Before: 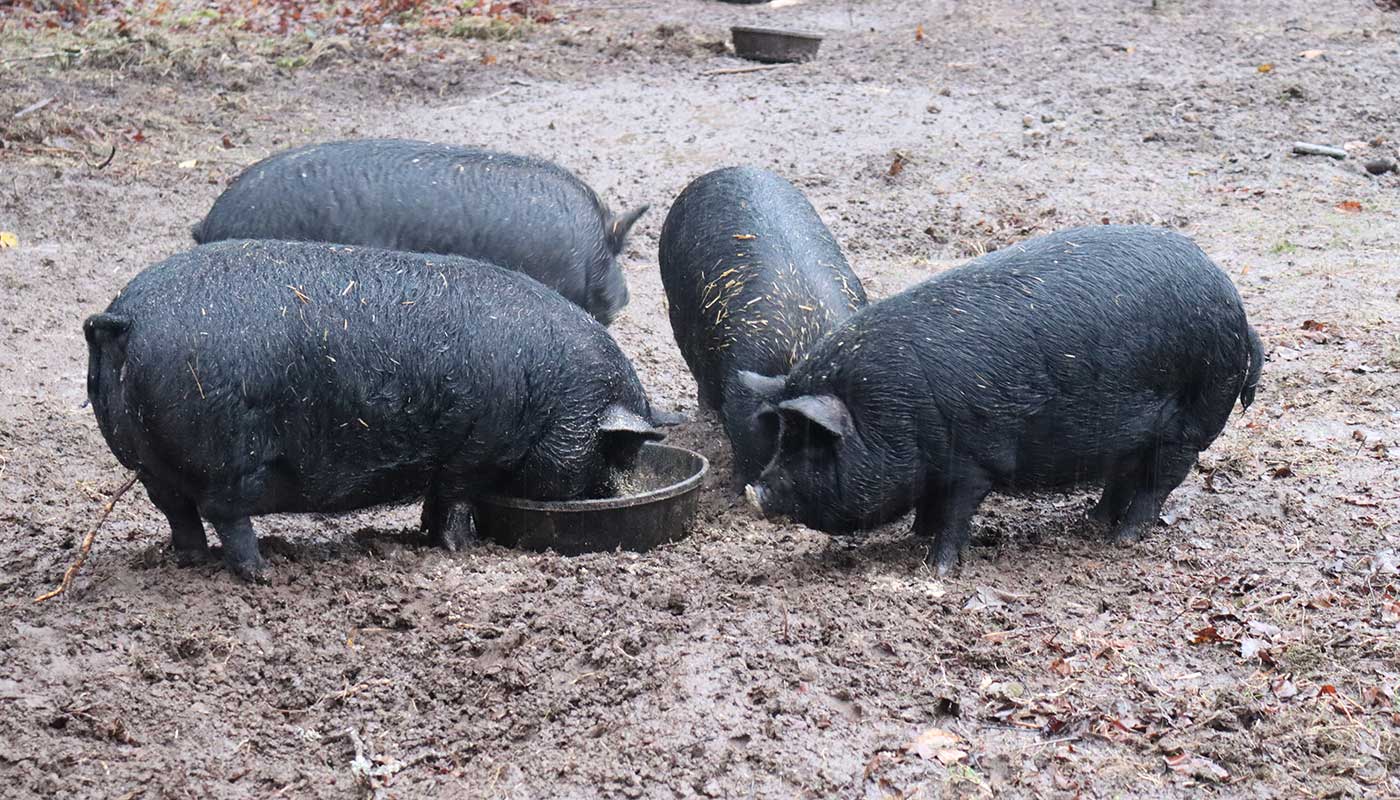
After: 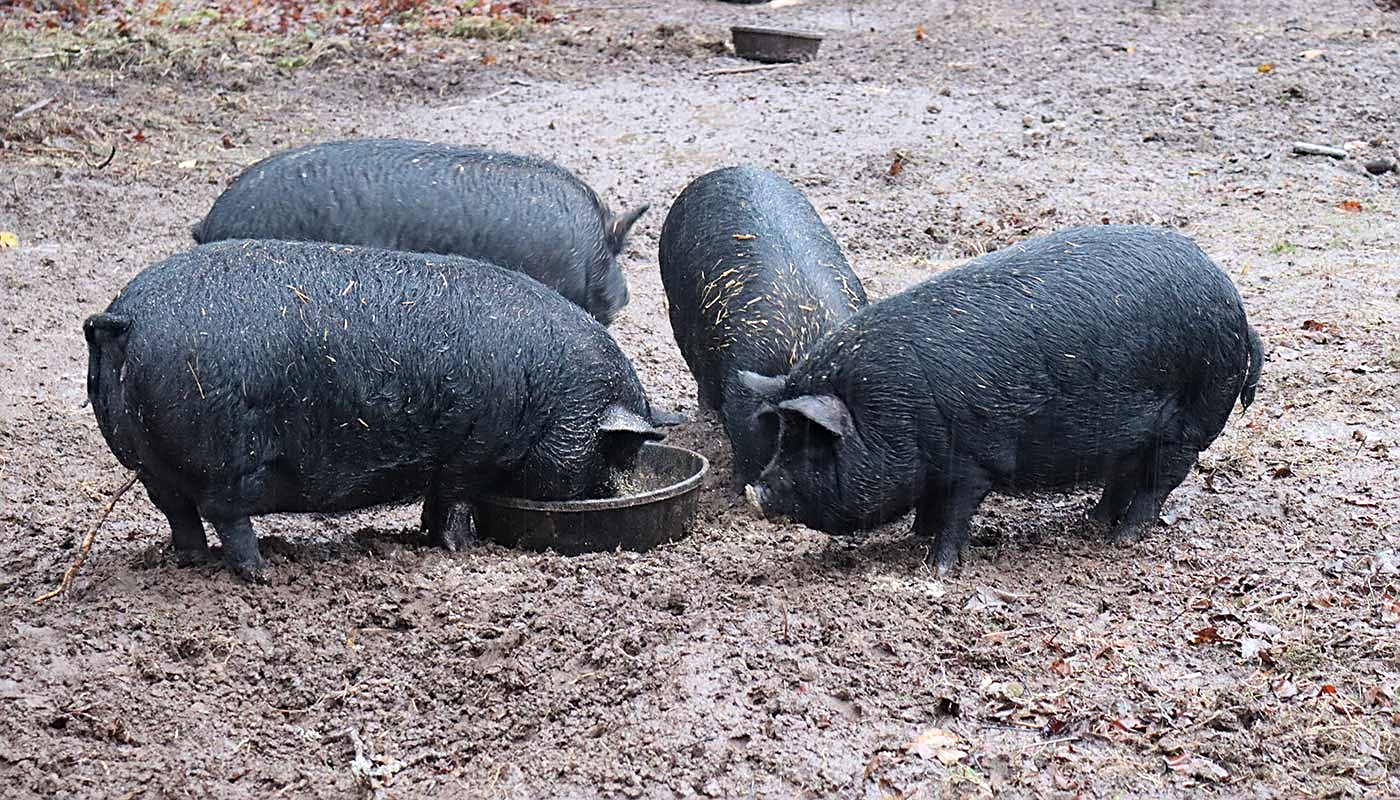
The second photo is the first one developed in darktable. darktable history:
haze removal: compatibility mode true, adaptive false
sharpen: on, module defaults
rotate and perspective: crop left 0, crop top 0
